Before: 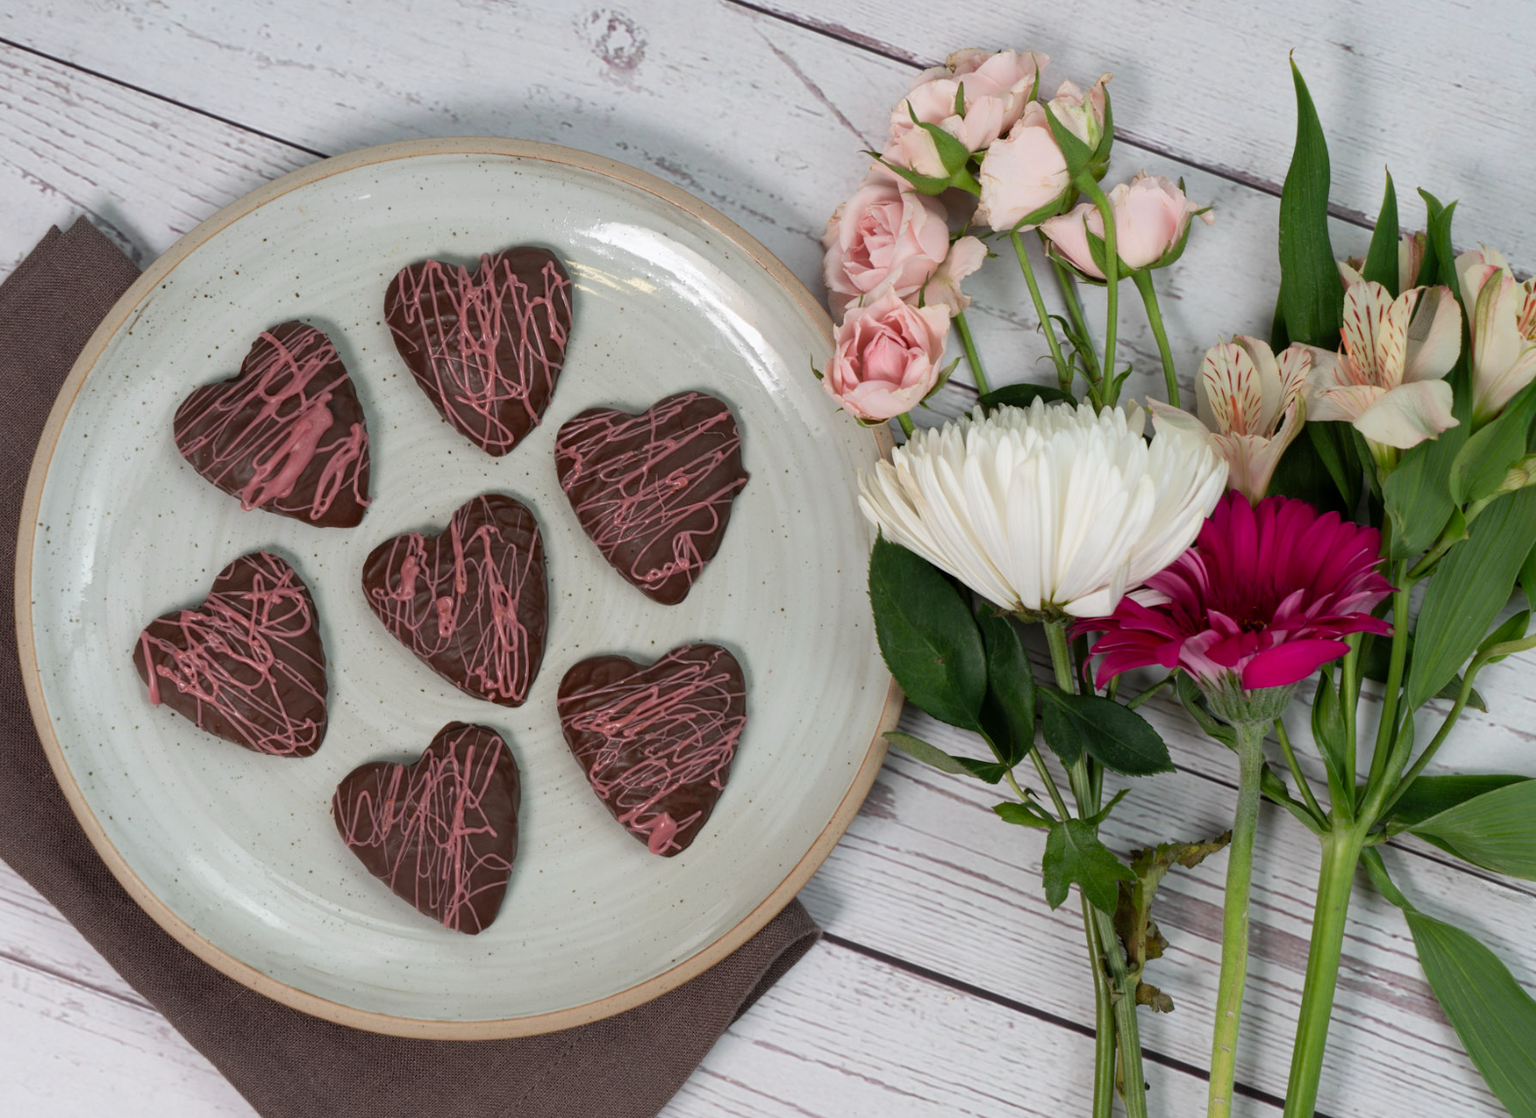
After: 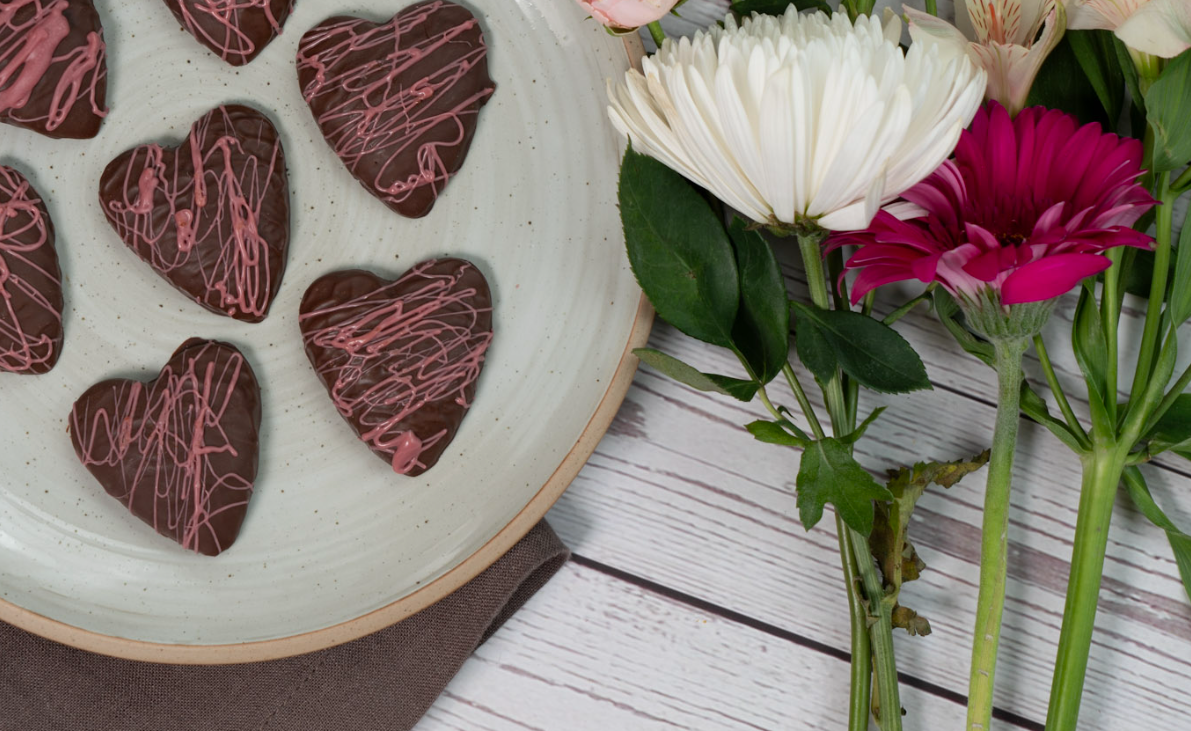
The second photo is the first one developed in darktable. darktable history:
crop and rotate: left 17.299%, top 35.115%, right 7.015%, bottom 1.024%
tone equalizer: on, module defaults
